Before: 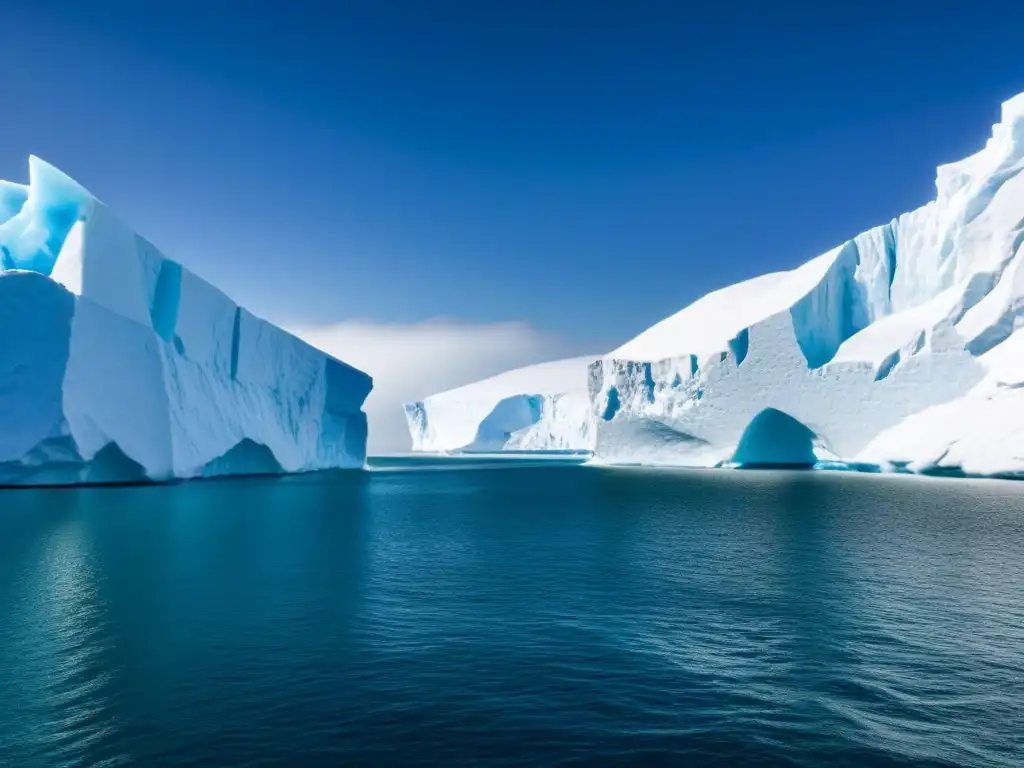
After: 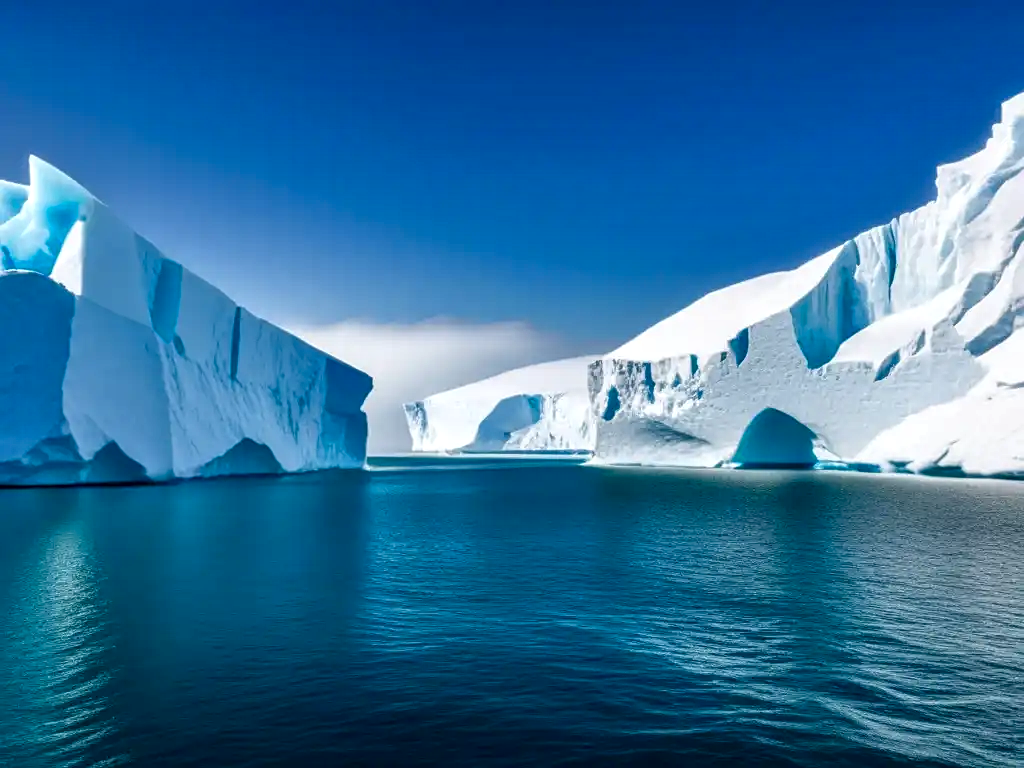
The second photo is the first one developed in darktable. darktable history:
tone equalizer: -8 EV 0.001 EV, -7 EV -0.004 EV, -6 EV 0.009 EV, -5 EV 0.032 EV, -4 EV 0.276 EV, -3 EV 0.644 EV, -2 EV 0.584 EV, -1 EV 0.187 EV, +0 EV 0.024 EV
sharpen: amount 0.2
contrast brightness saturation: contrast 0.07, brightness -0.13, saturation 0.06
local contrast: on, module defaults
